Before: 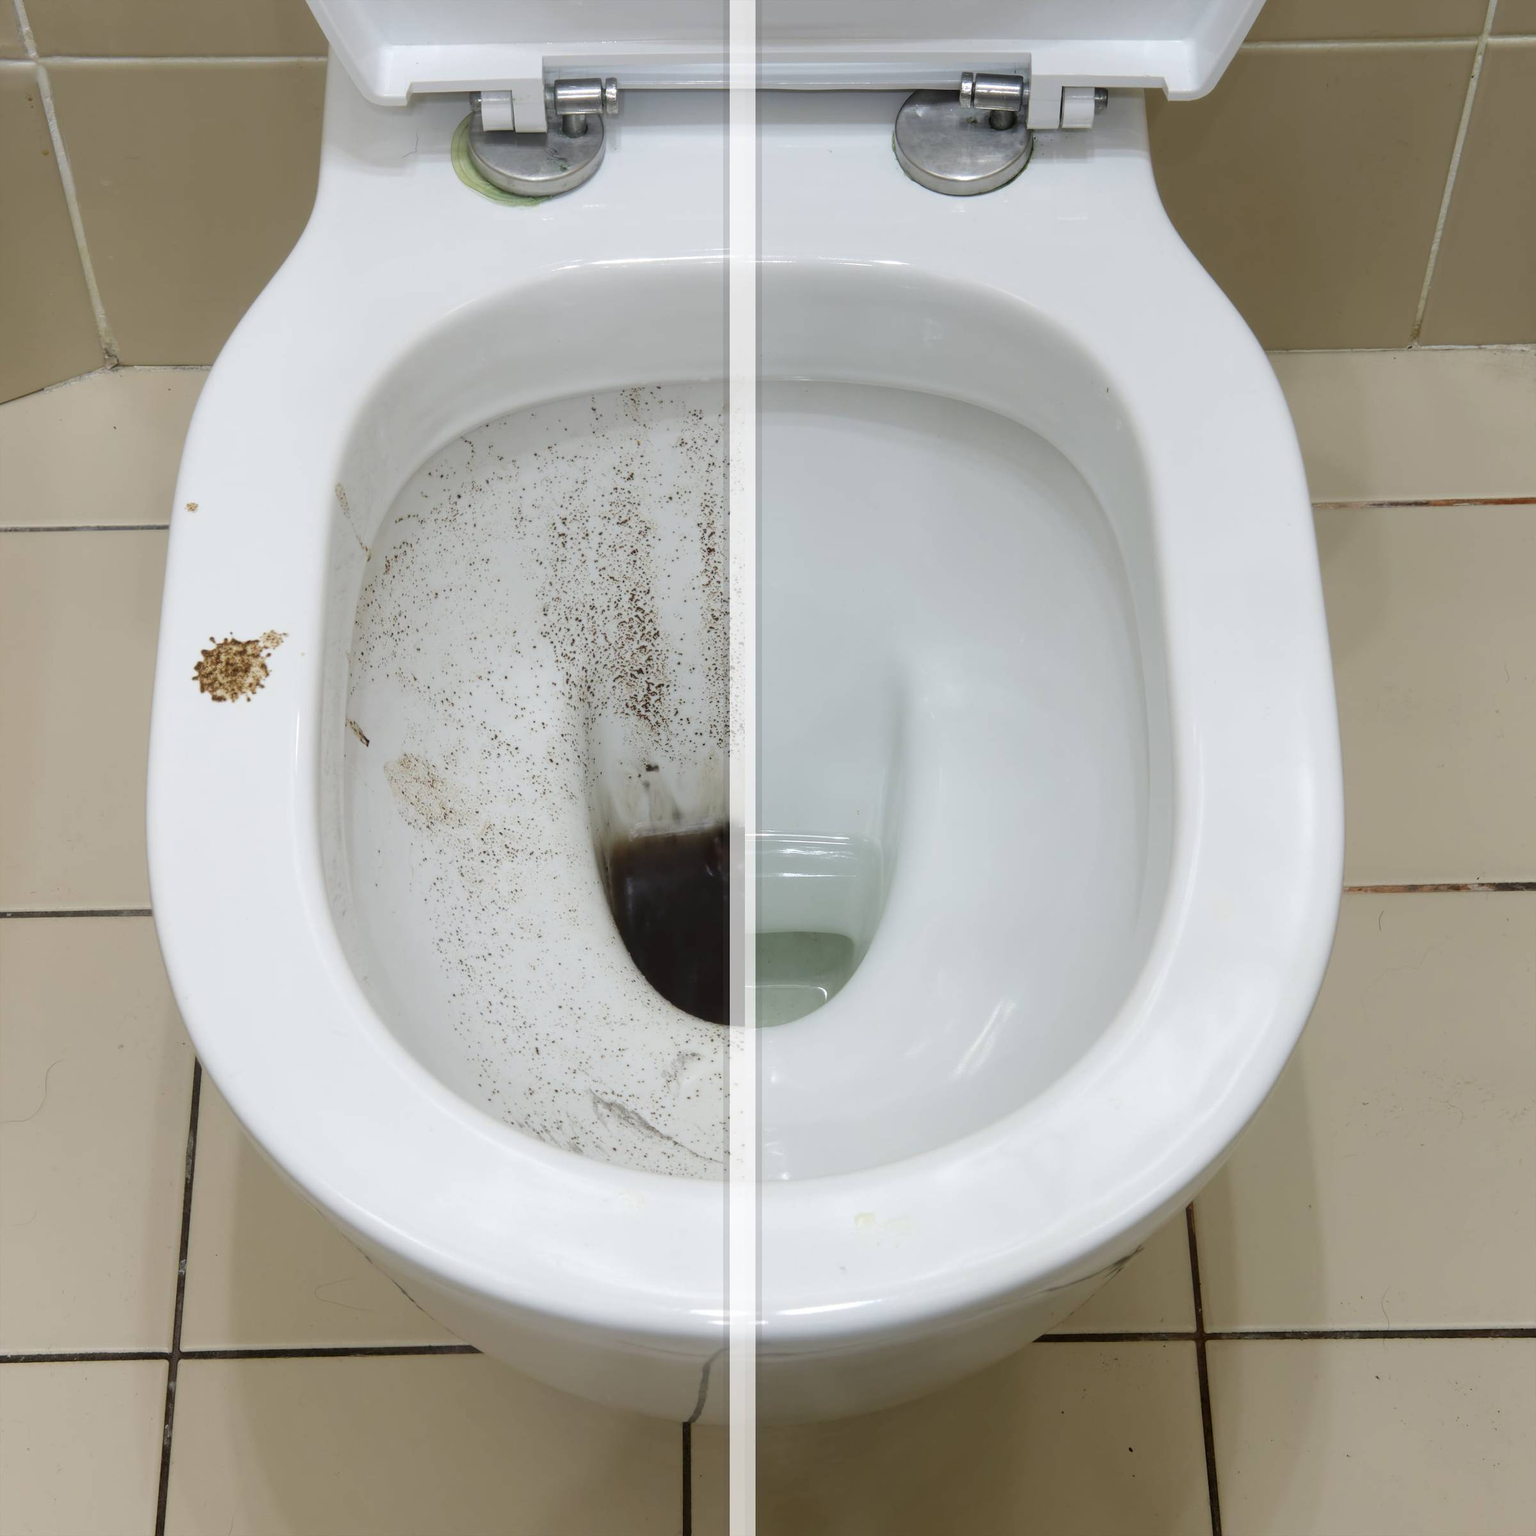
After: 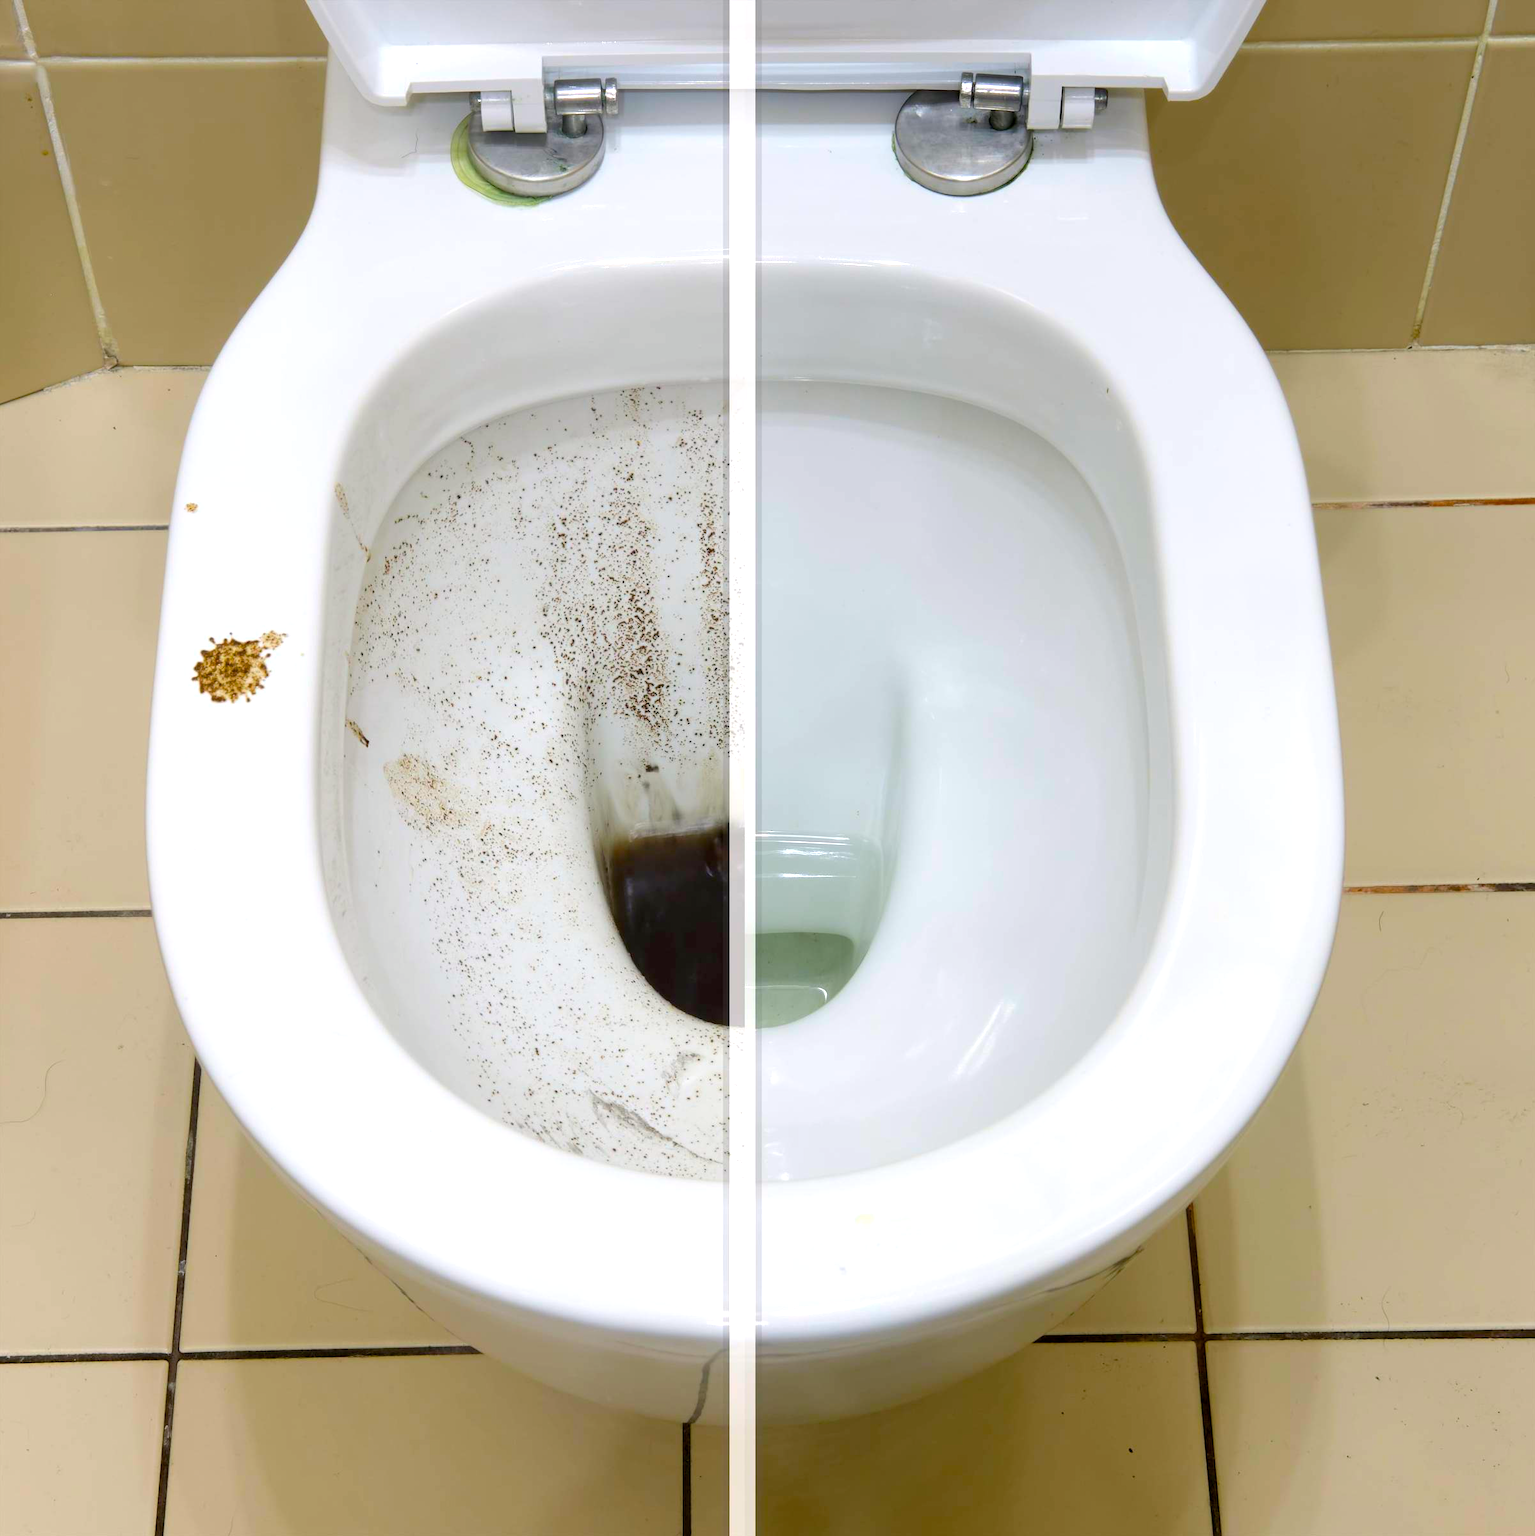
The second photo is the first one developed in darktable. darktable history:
exposure: black level correction 0.005, exposure 0.421 EV, compensate highlight preservation false
color balance rgb: highlights gain › chroma 0.279%, highlights gain › hue 331.17°, perceptual saturation grading › global saturation 25.279%, global vibrance 43.464%
crop and rotate: left 0.08%, bottom 0.005%
